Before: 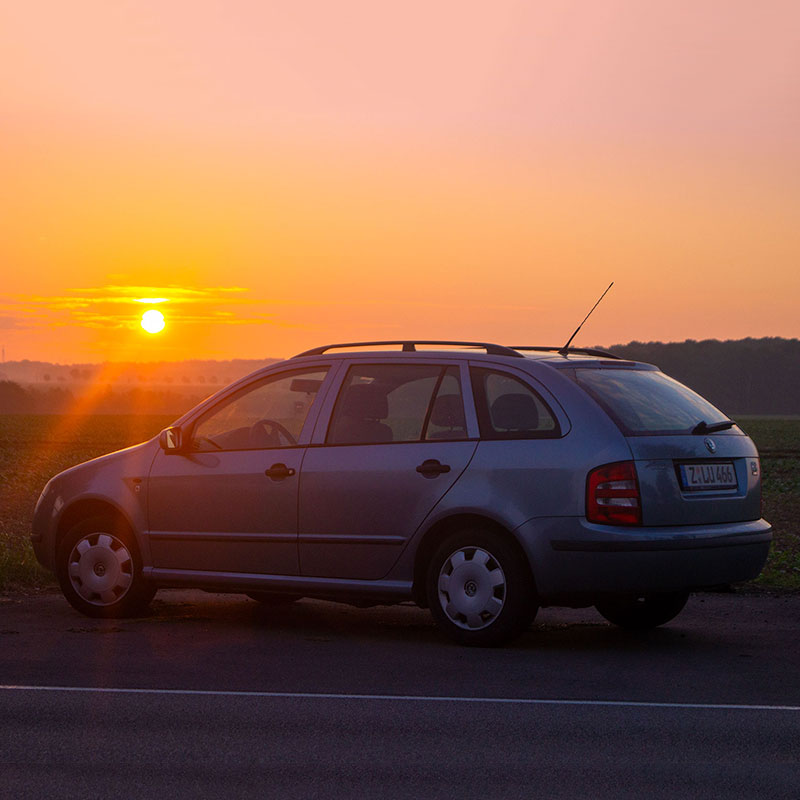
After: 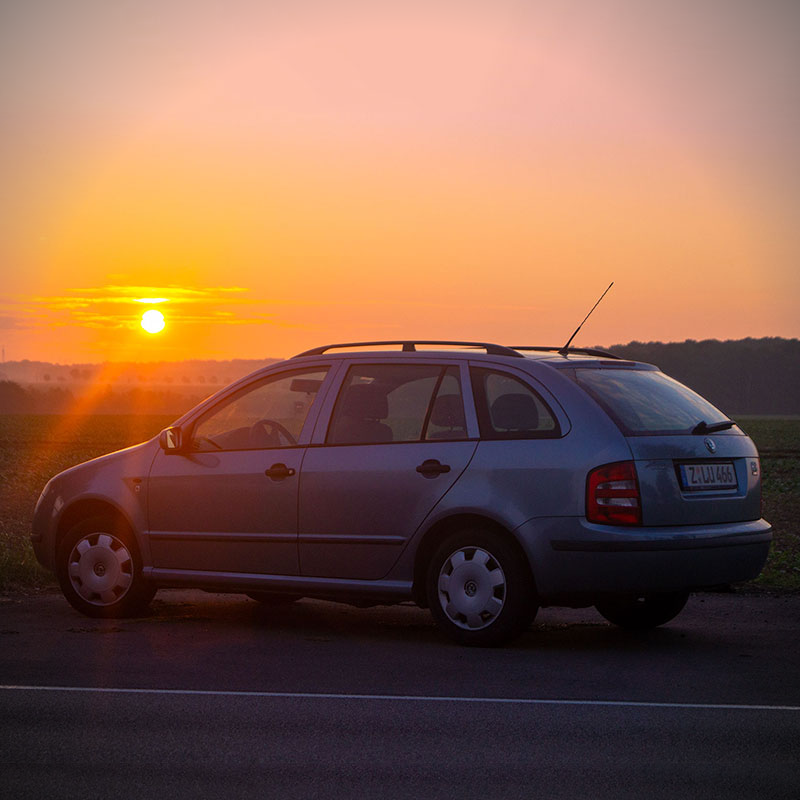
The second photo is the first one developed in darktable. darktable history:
vignetting: fall-off start 92.37%, brightness -0.627, saturation -0.683
